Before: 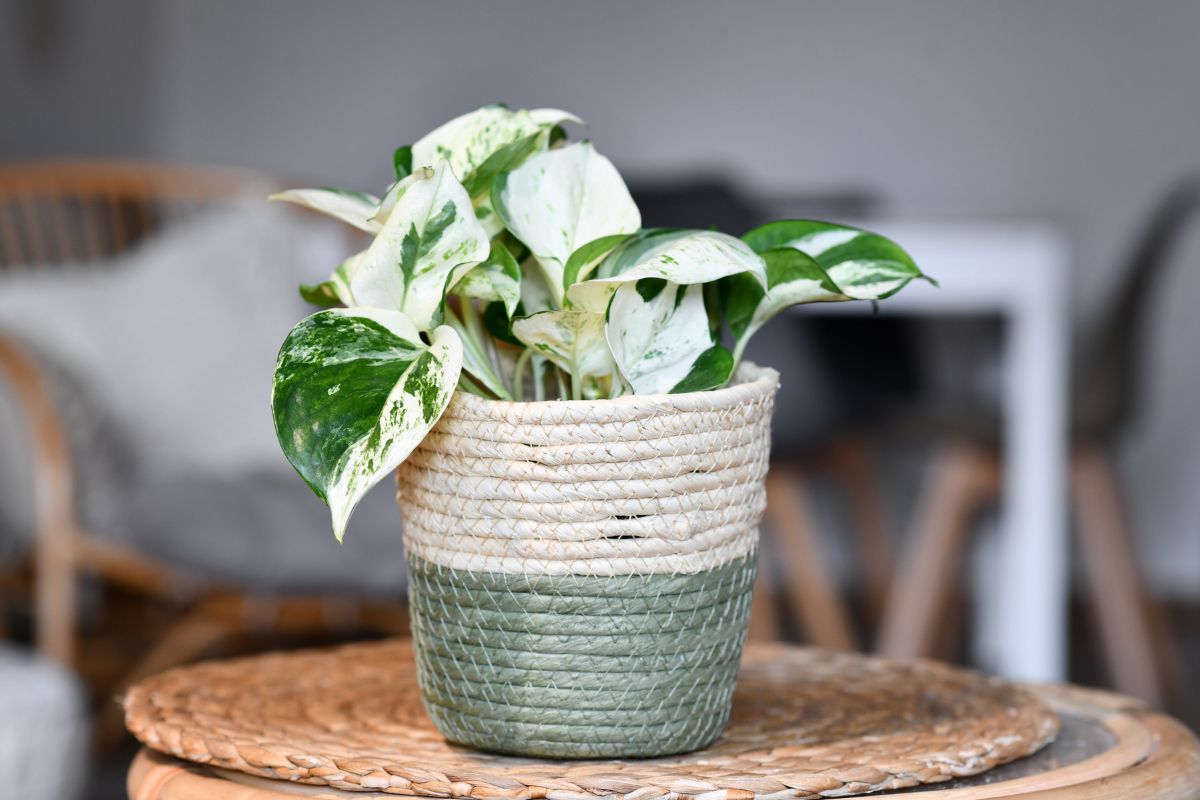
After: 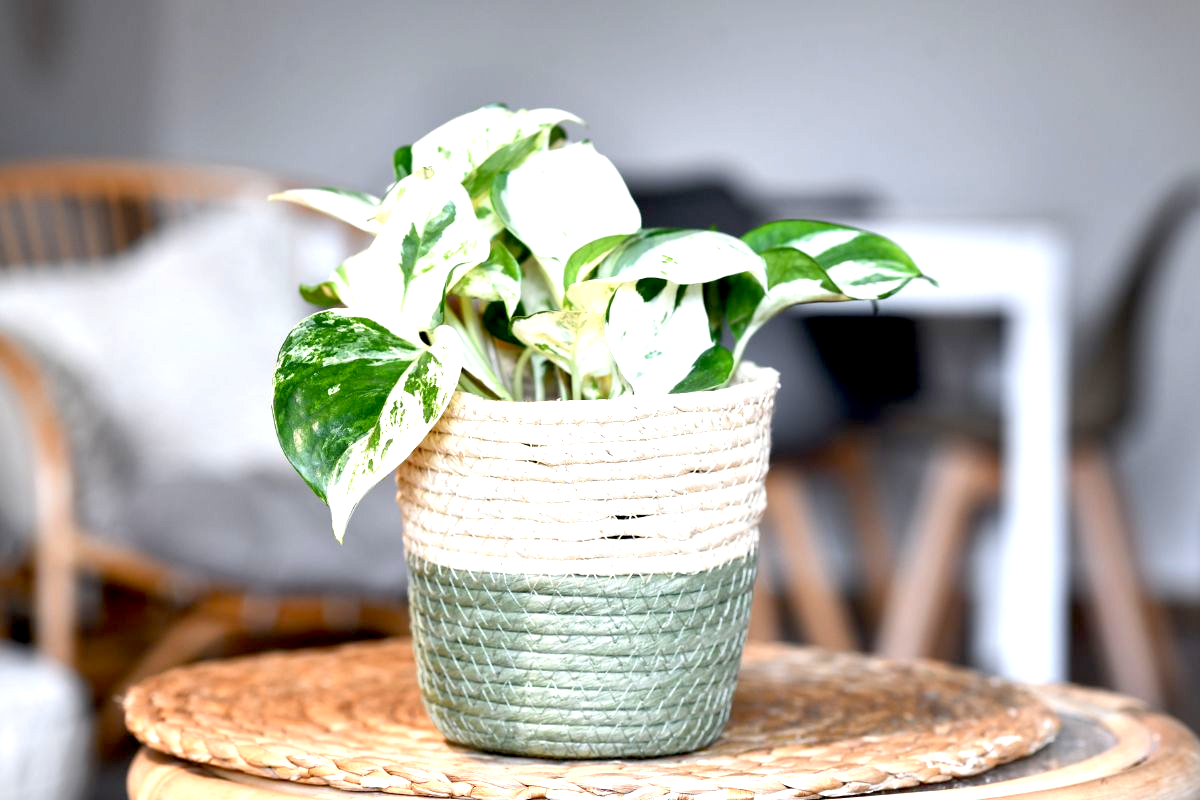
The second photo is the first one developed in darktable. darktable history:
exposure: black level correction 0.008, exposure 0.968 EV, compensate highlight preservation false
vignetting: fall-off start 100.99%, unbound false
